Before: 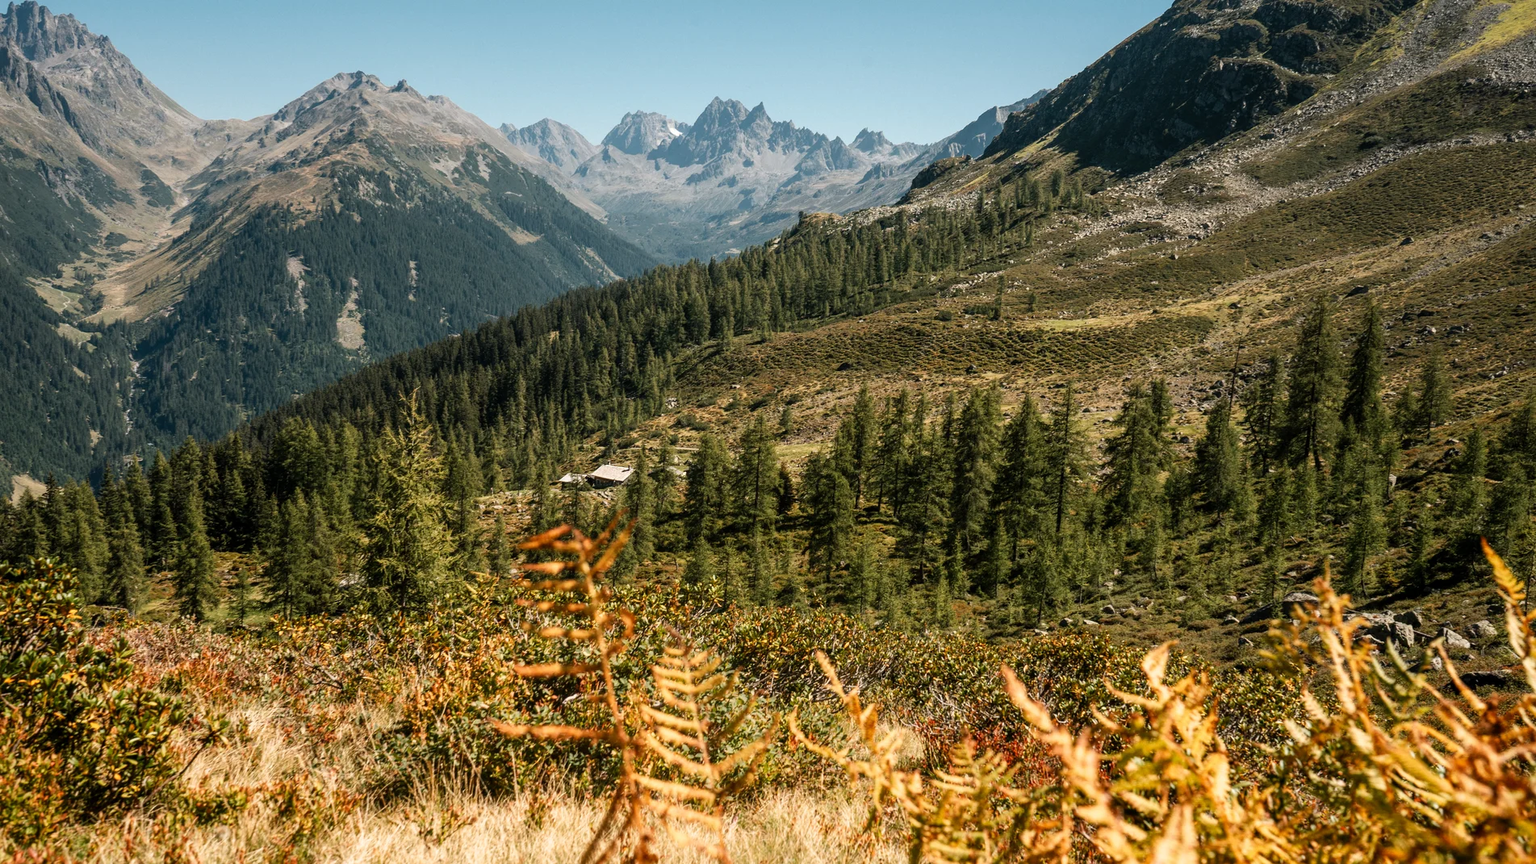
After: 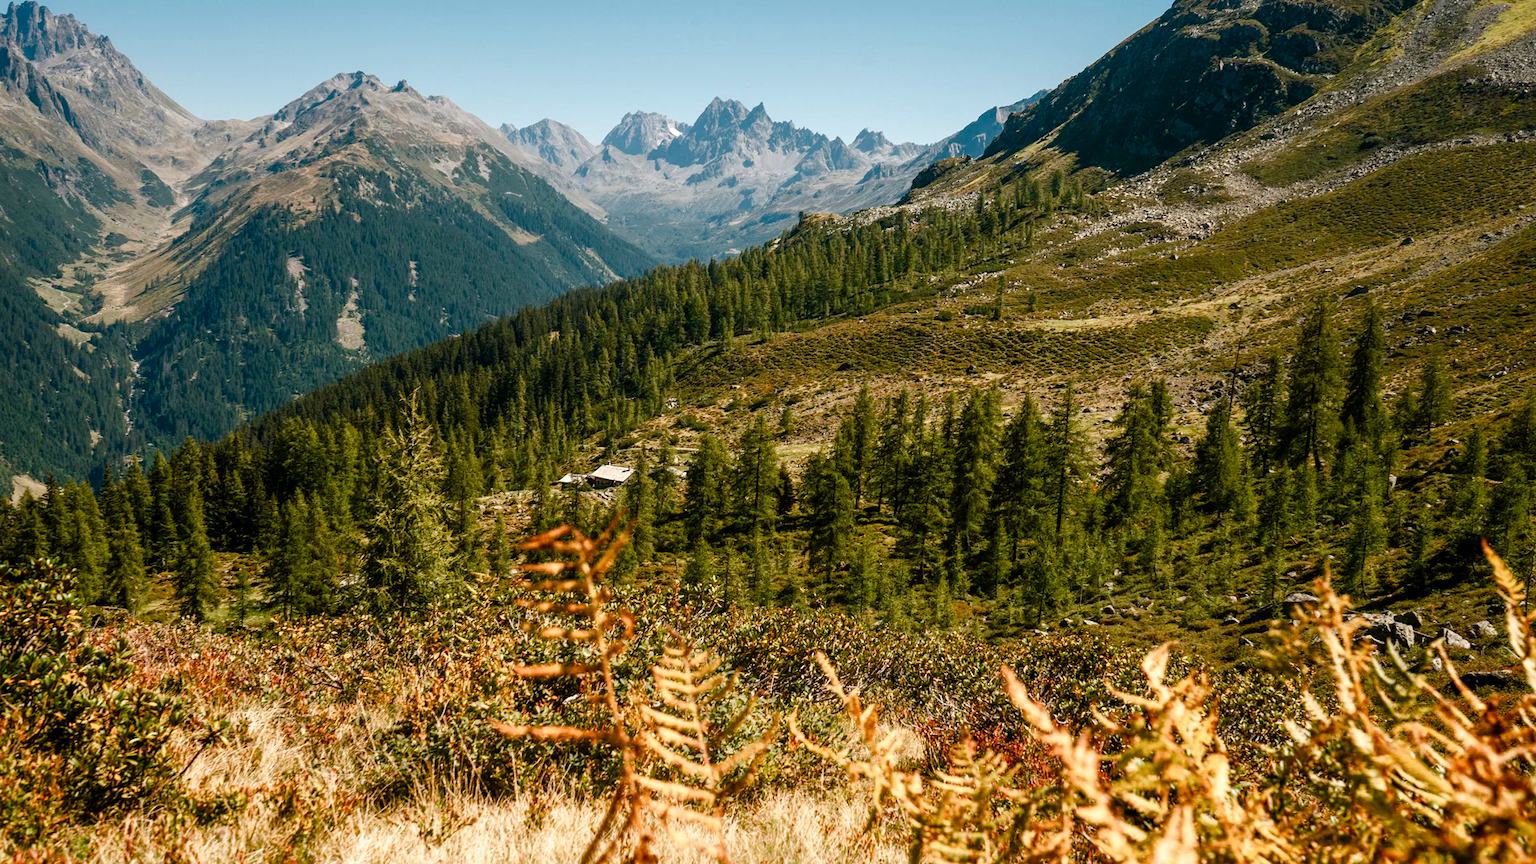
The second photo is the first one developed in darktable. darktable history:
color balance rgb: highlights gain › chroma 0.167%, highlights gain › hue 331.04°, linear chroma grading › shadows 31.515%, linear chroma grading › global chroma -1.548%, linear chroma grading › mid-tones 3.811%, perceptual saturation grading › global saturation 20%, perceptual saturation grading › highlights -49.31%, perceptual saturation grading › shadows 24.052%, global vibrance 26.532%, contrast 6.335%
